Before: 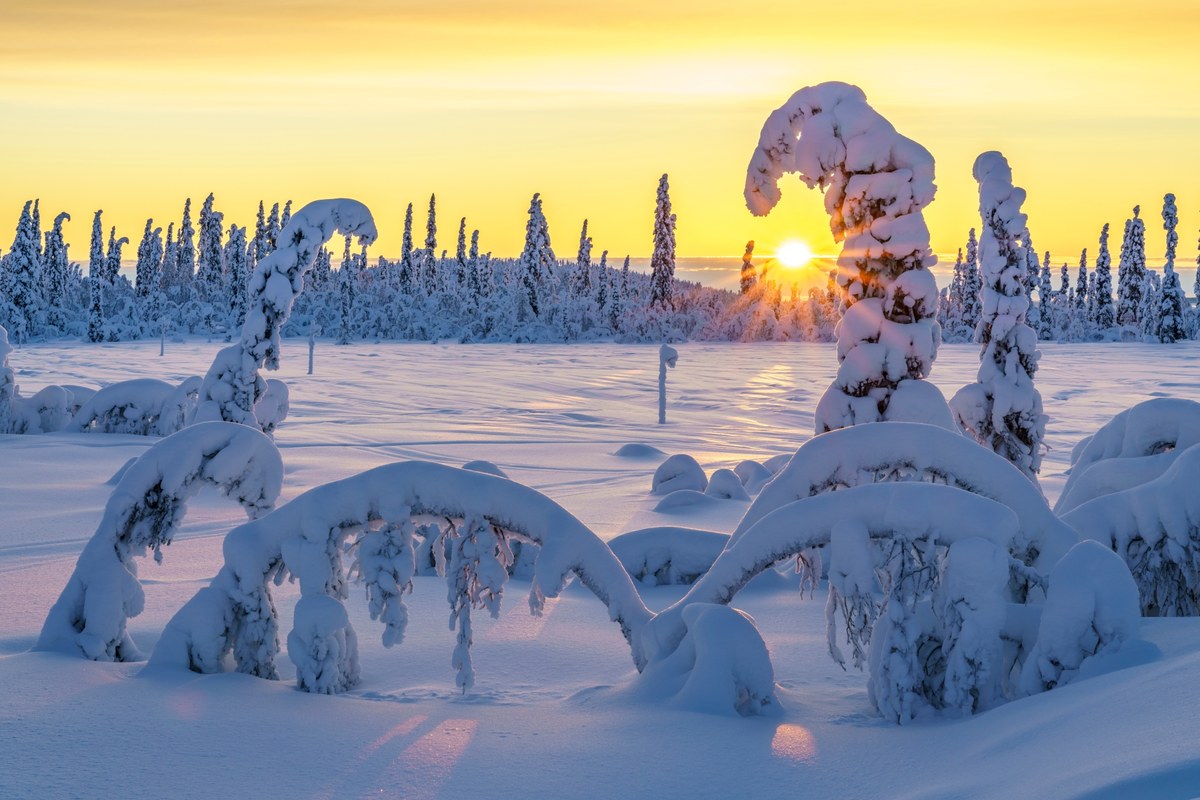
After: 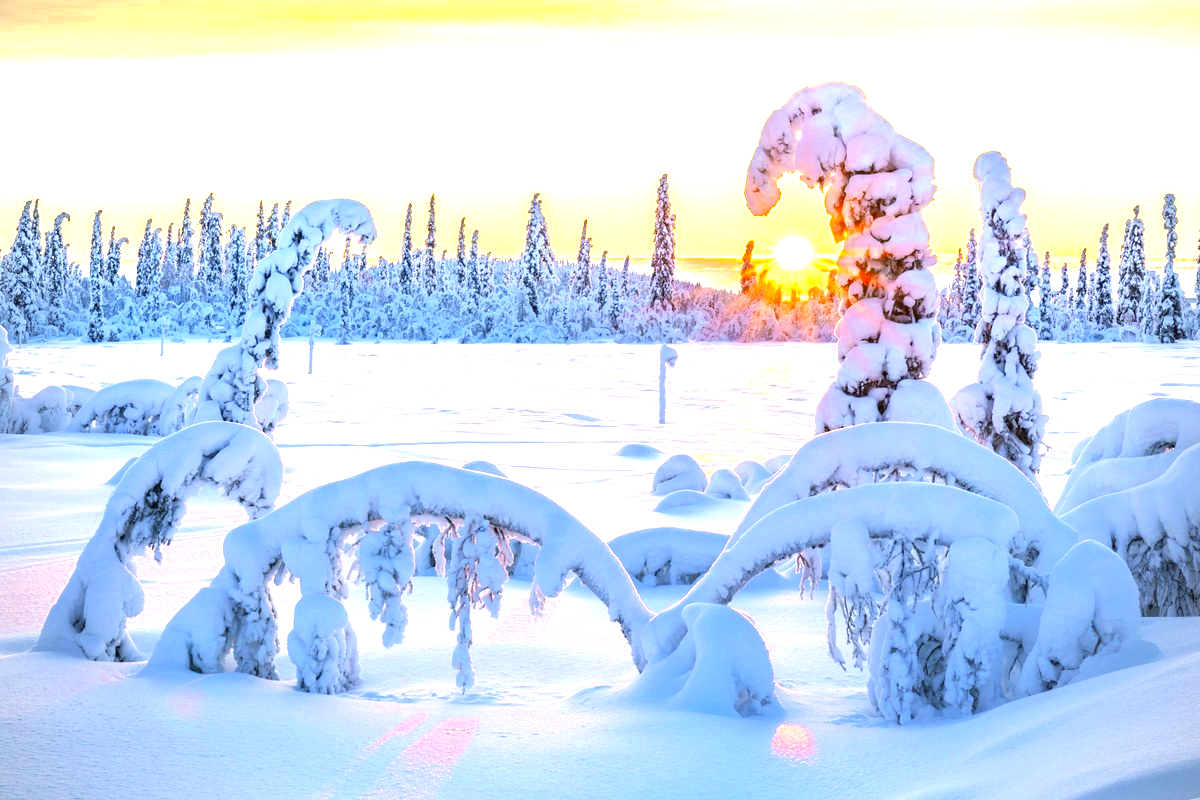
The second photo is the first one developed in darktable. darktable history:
vignetting: on, module defaults
exposure: black level correction 0, exposure 1.975 EV, compensate exposure bias true, compensate highlight preservation false
color zones: curves: ch0 [(0.11, 0.396) (0.195, 0.36) (0.25, 0.5) (0.303, 0.412) (0.357, 0.544) (0.75, 0.5) (0.967, 0.328)]; ch1 [(0, 0.468) (0.112, 0.512) (0.202, 0.6) (0.25, 0.5) (0.307, 0.352) (0.357, 0.544) (0.75, 0.5) (0.963, 0.524)]
